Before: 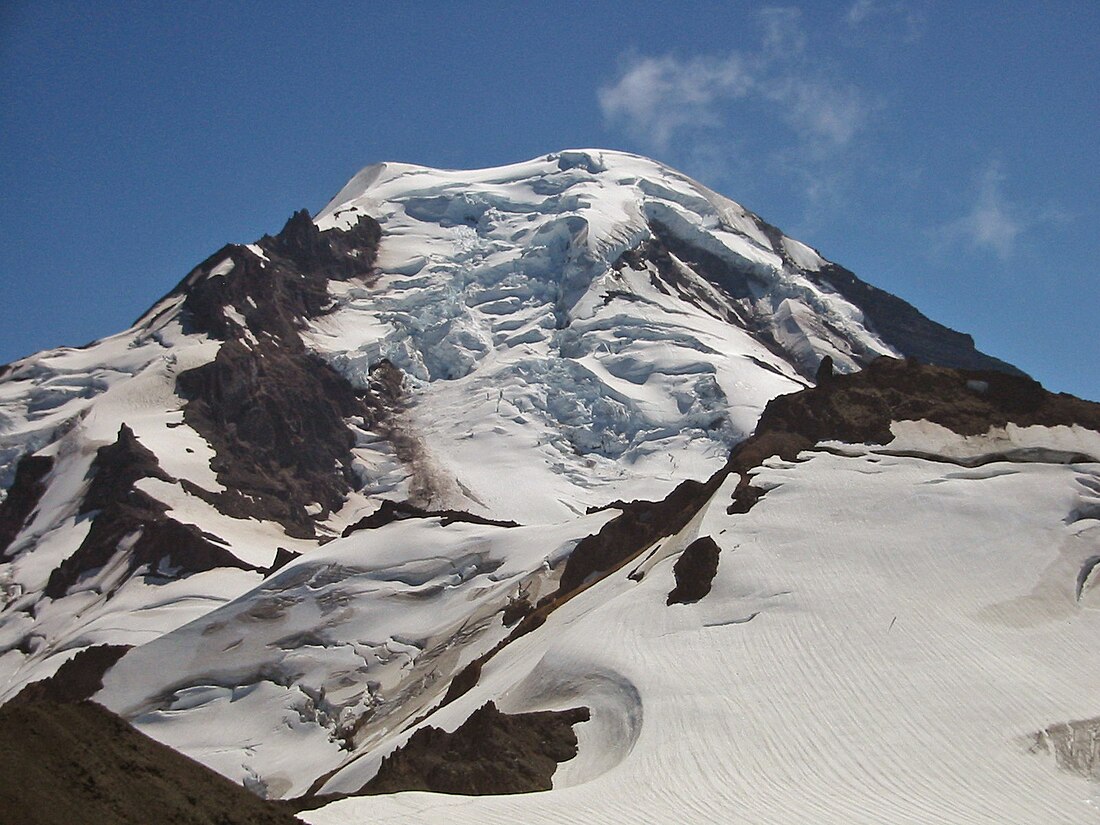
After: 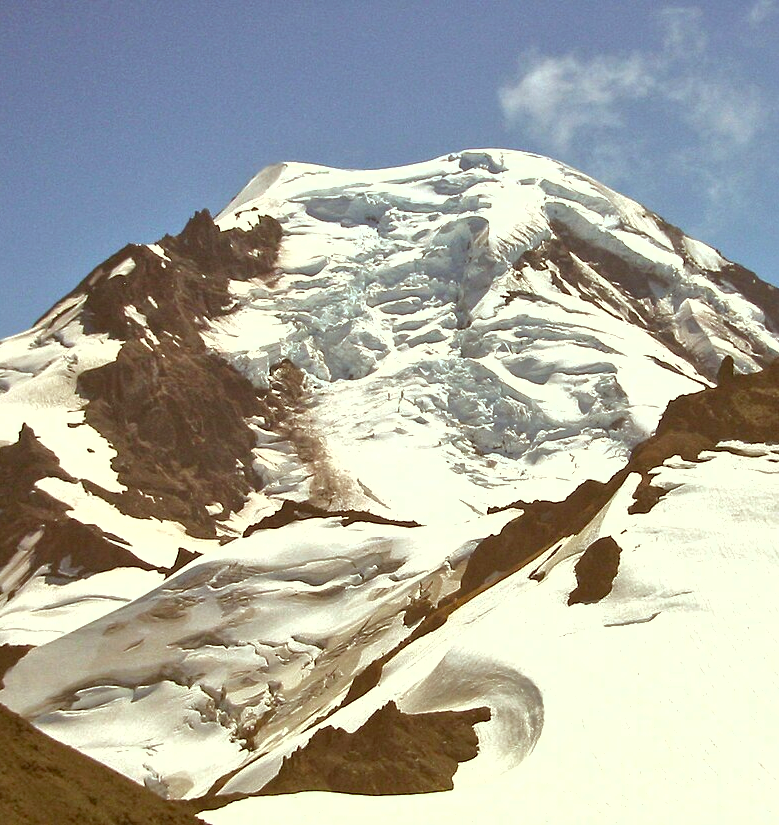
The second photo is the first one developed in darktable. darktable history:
crop and rotate: left 9.017%, right 20.087%
exposure: black level correction 0, exposure 1.102 EV, compensate highlight preservation false
shadows and highlights: highlights color adjustment 0.728%
color correction: highlights a* -6.14, highlights b* 9.53, shadows a* 10.91, shadows b* 24.01
